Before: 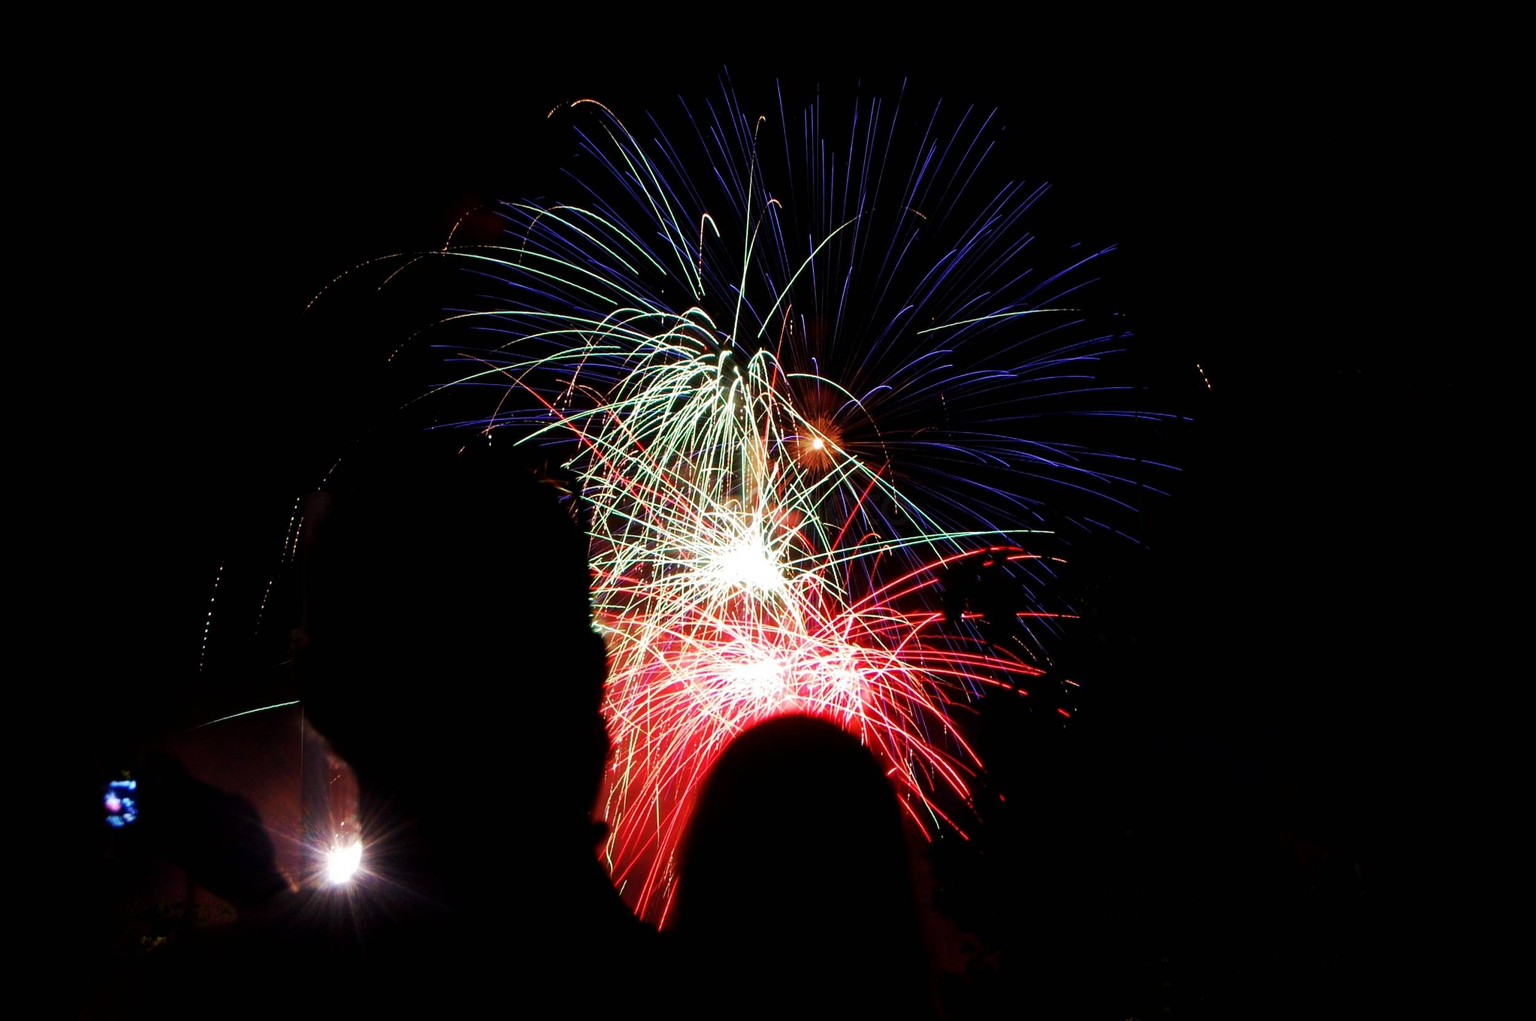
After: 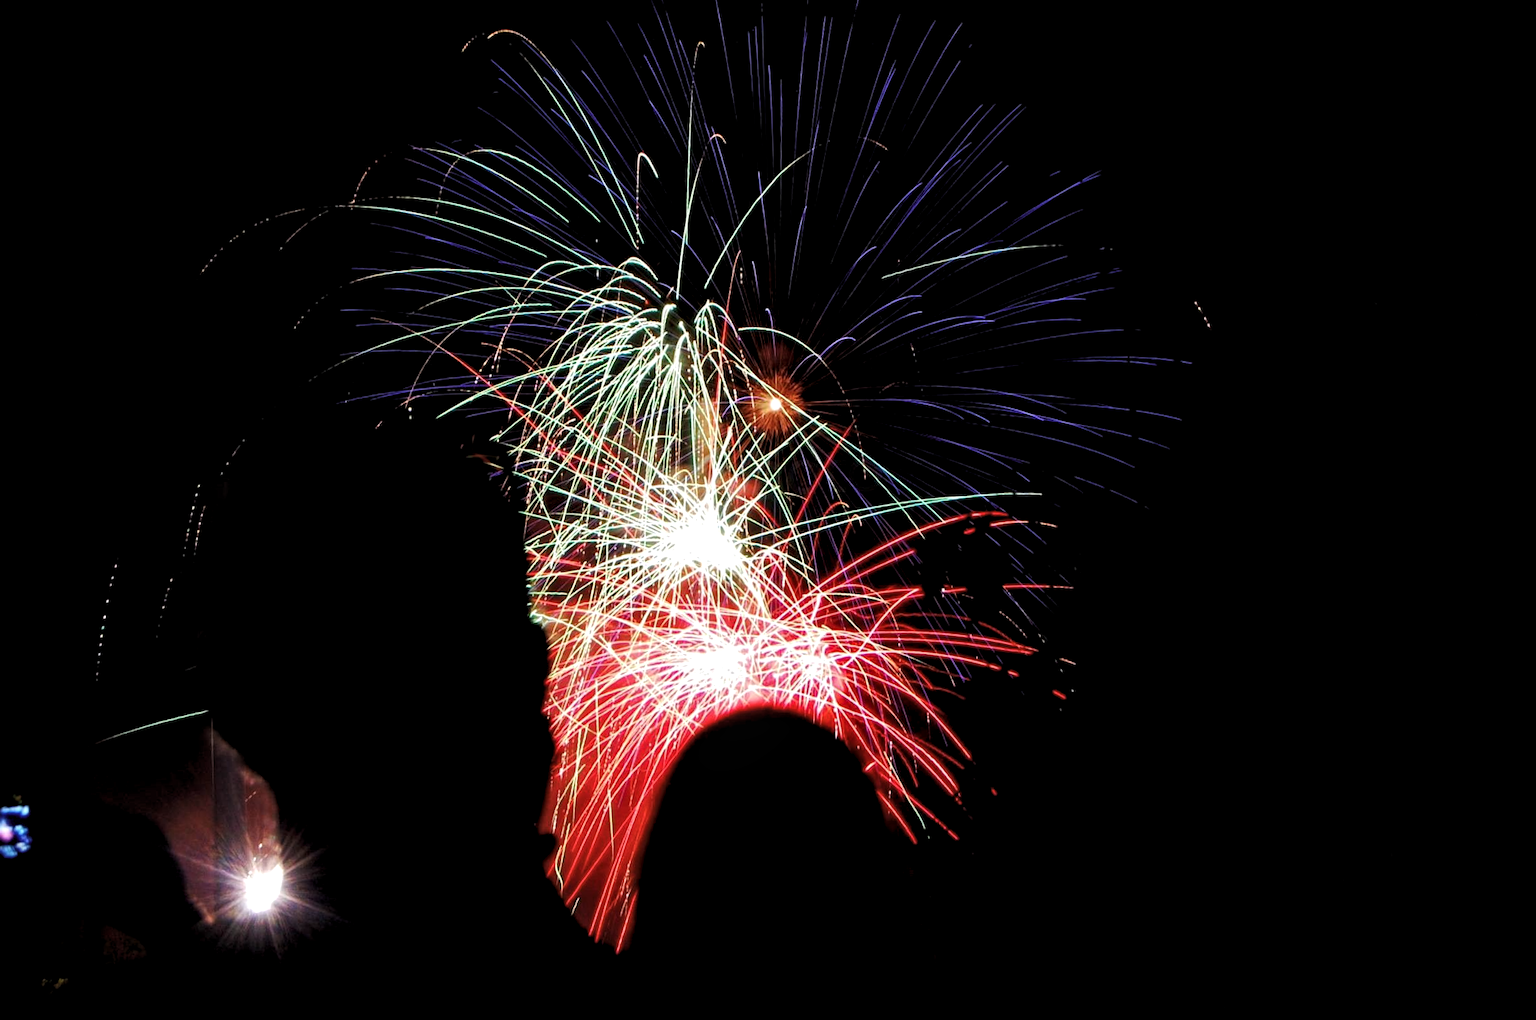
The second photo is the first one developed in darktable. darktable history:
local contrast: highlights 99%, shadows 86%, detail 160%, midtone range 0.2
color balance rgb: on, module defaults
crop and rotate: angle 1.96°, left 5.673%, top 5.673%
levels: levels [0.026, 0.507, 0.987]
